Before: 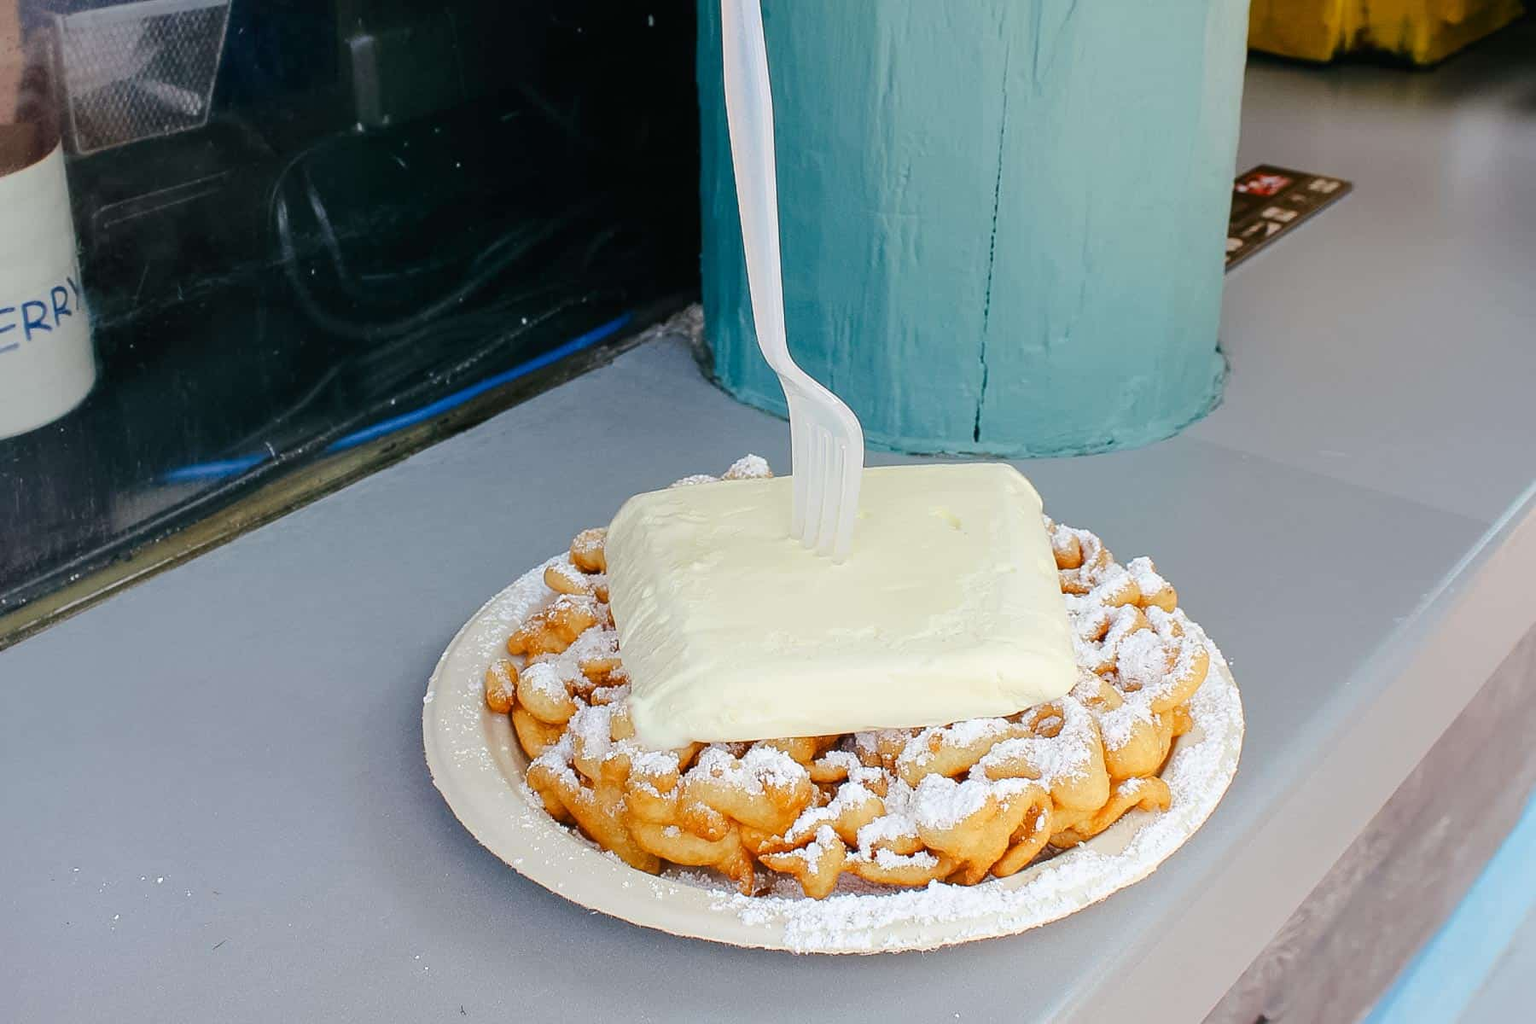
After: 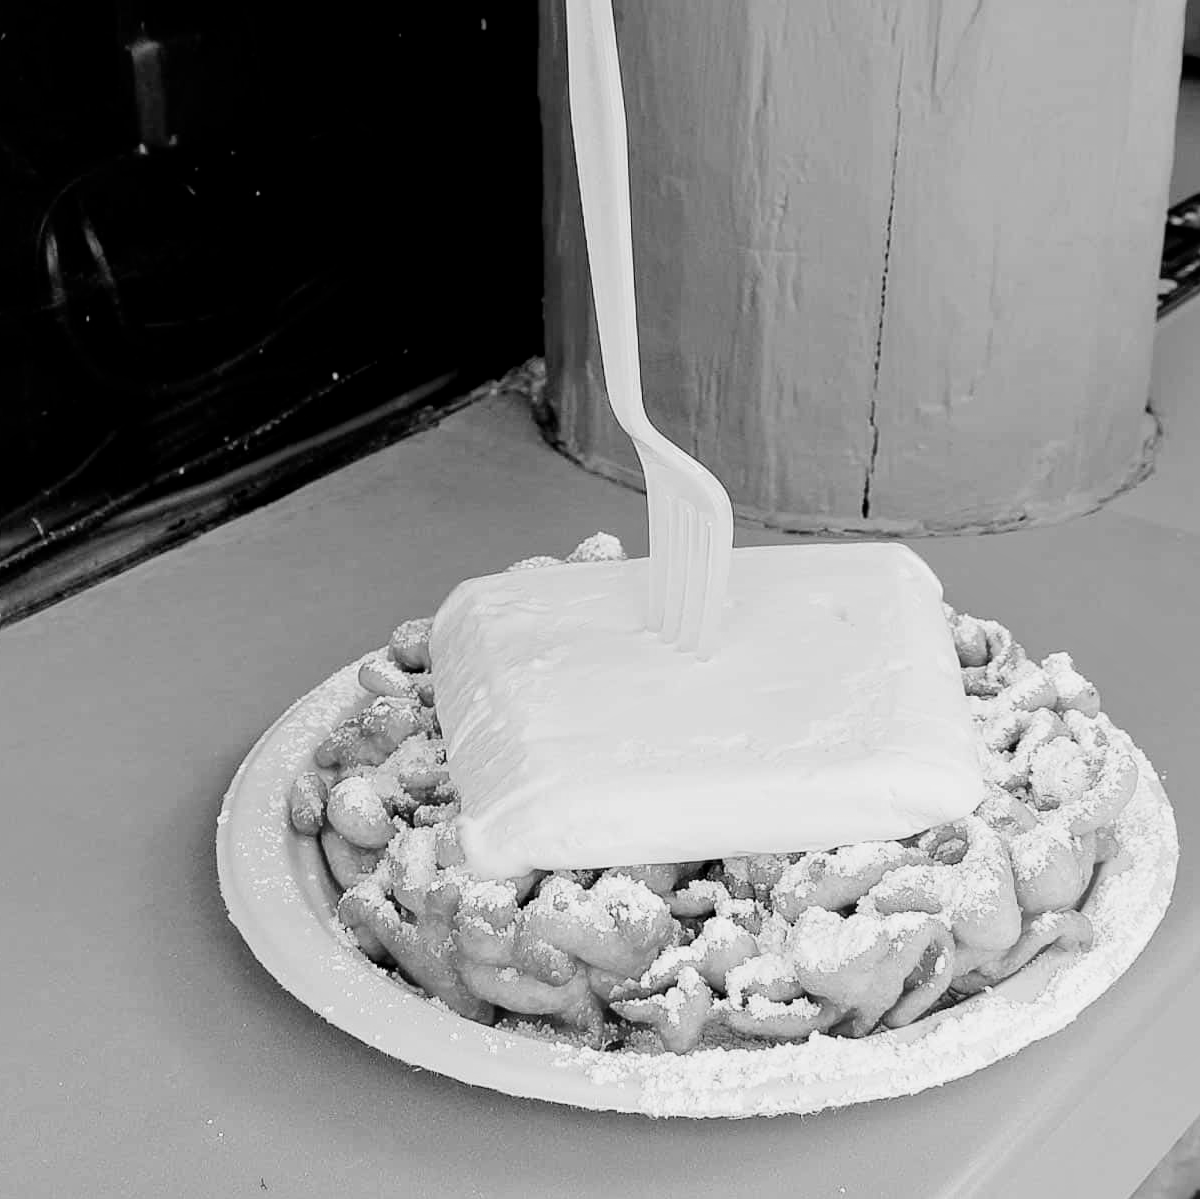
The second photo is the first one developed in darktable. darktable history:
local contrast: mode bilateral grid, contrast 20, coarseness 50, detail 120%, midtone range 0.2
crop and rotate: left 15.546%, right 17.787%
monochrome: on, module defaults
filmic rgb: black relative exposure -5 EV, white relative exposure 3.2 EV, hardness 3.42, contrast 1.2, highlights saturation mix -50%
